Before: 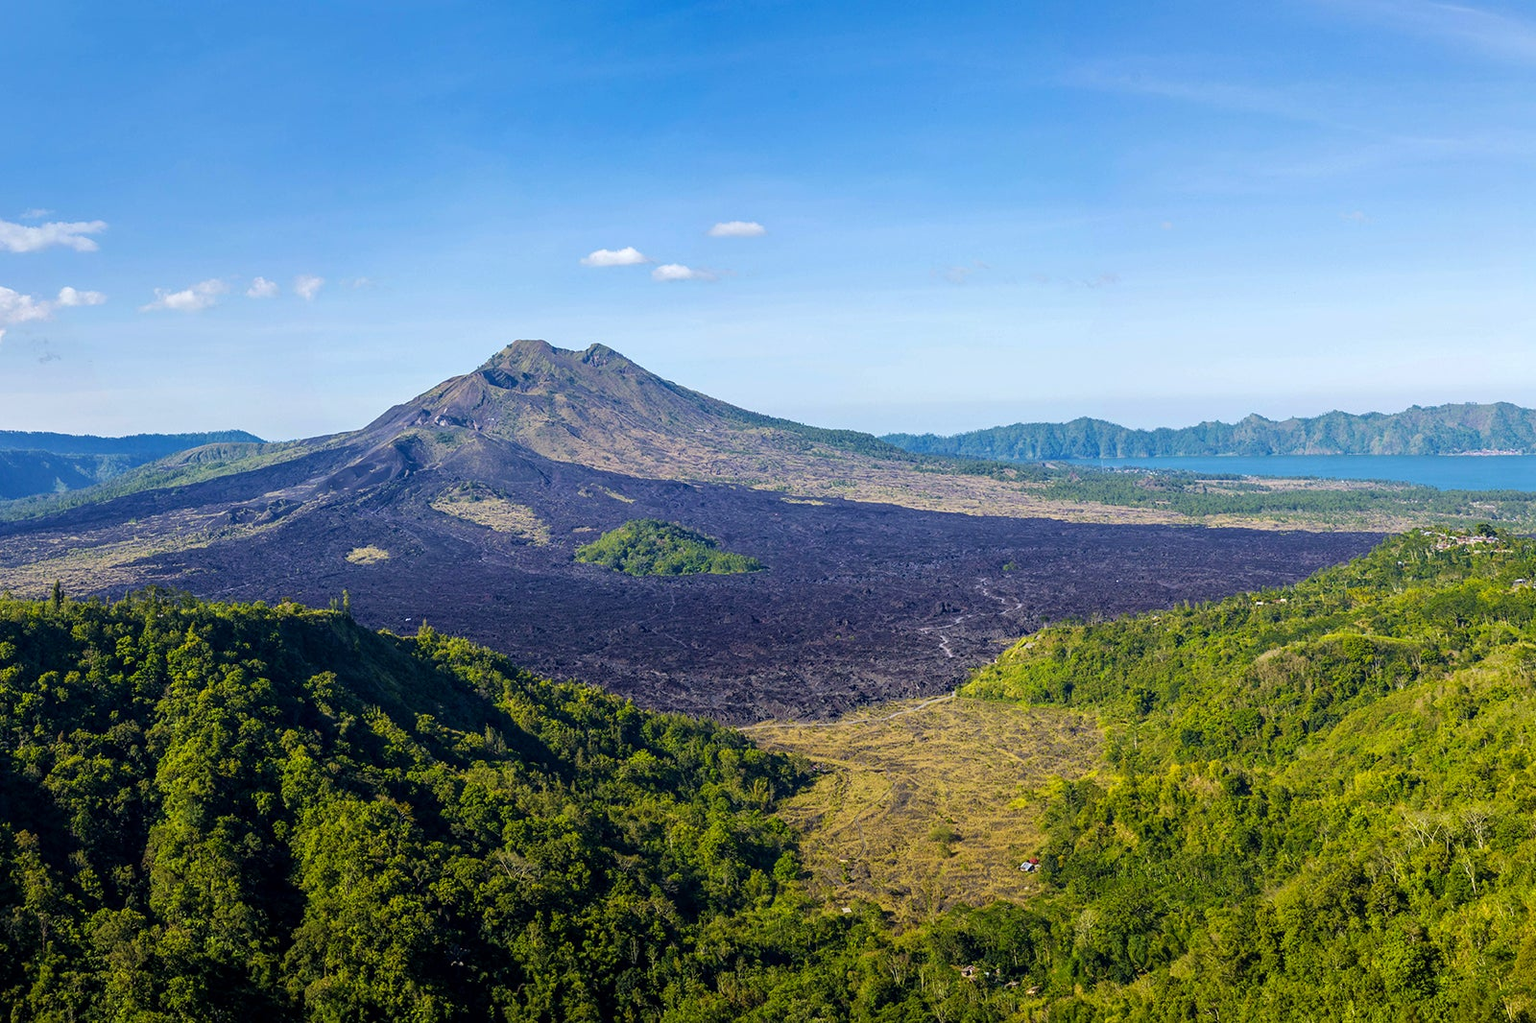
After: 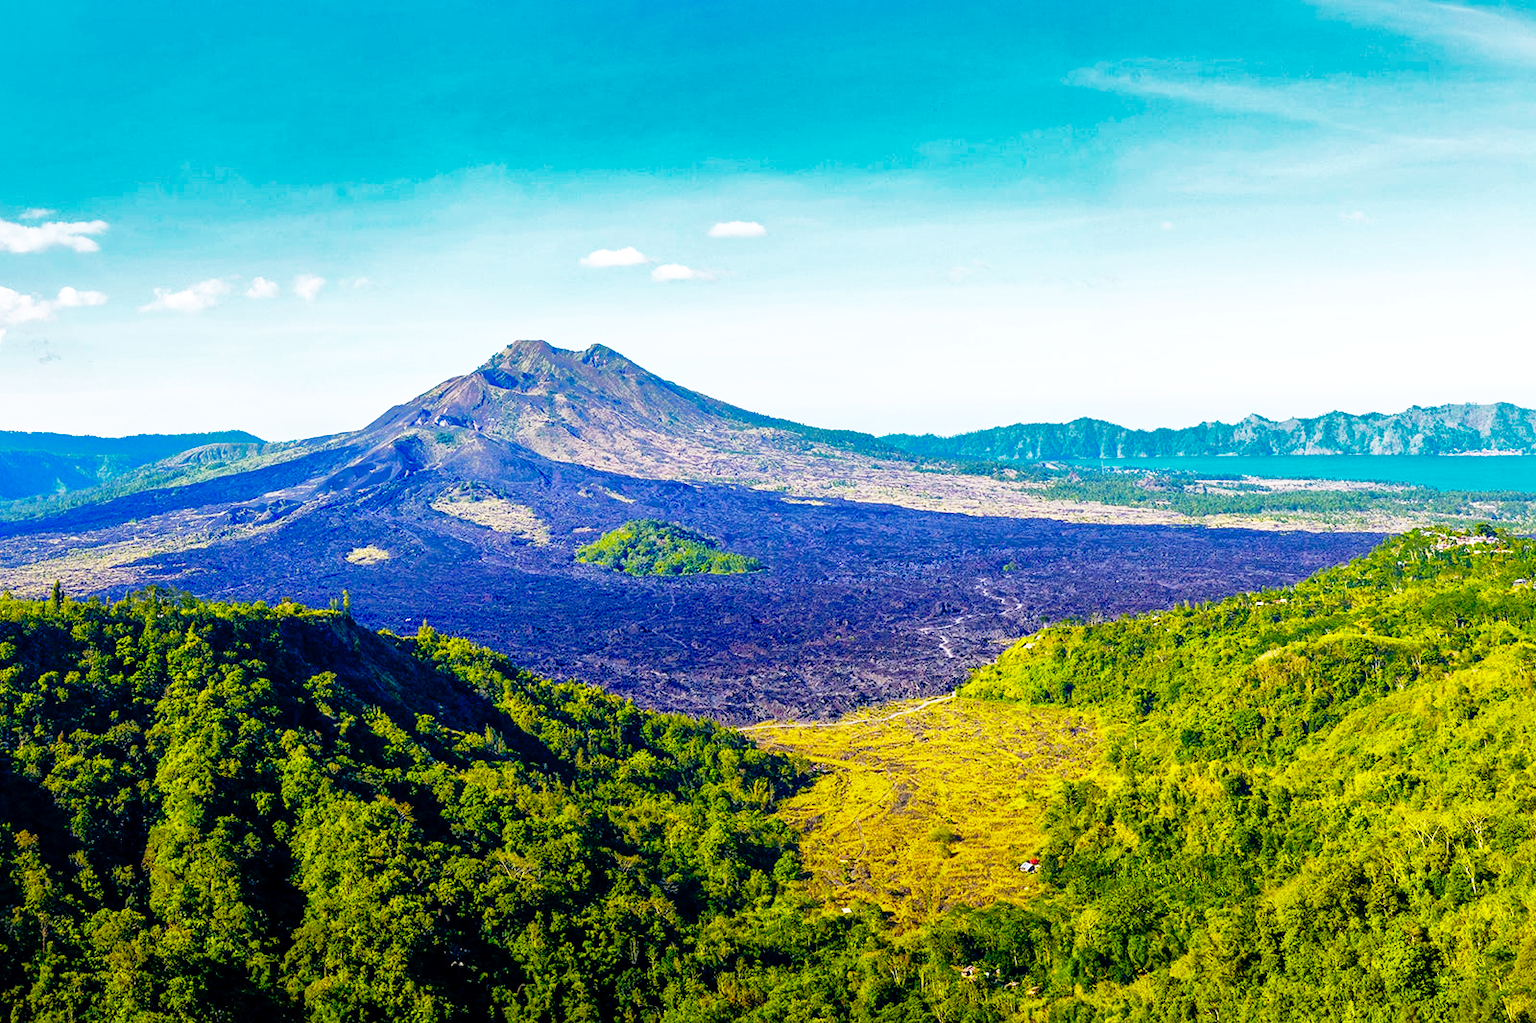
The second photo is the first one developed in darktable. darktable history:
color balance rgb: perceptual saturation grading › global saturation 39.53%, global vibrance 20%
contrast brightness saturation: brightness -0.096
base curve: curves: ch0 [(0, 0) (0.012, 0.01) (0.073, 0.168) (0.31, 0.711) (0.645, 0.957) (1, 1)], preserve colors none
haze removal: strength 0.124, distance 0.248, compatibility mode true, adaptive false
tone equalizer: -8 EV -0.443 EV, -7 EV -0.361 EV, -6 EV -0.334 EV, -5 EV -0.188 EV, -3 EV 0.247 EV, -2 EV 0.311 EV, -1 EV 0.374 EV, +0 EV 0.421 EV, edges refinement/feathering 500, mask exposure compensation -1.57 EV, preserve details no
shadows and highlights: shadows 60.96, highlights -60.1
